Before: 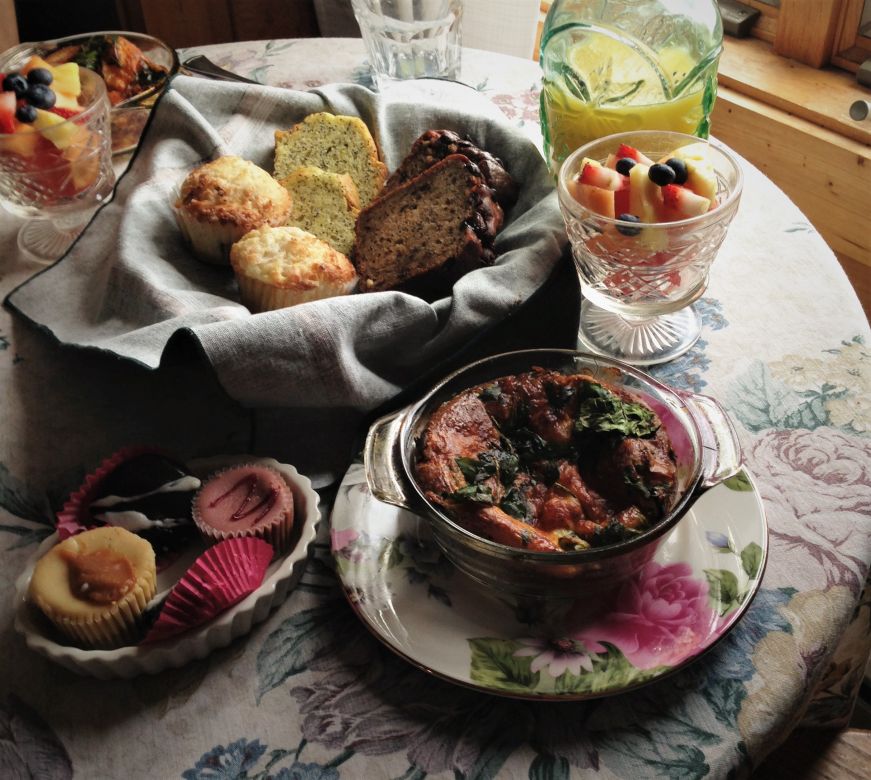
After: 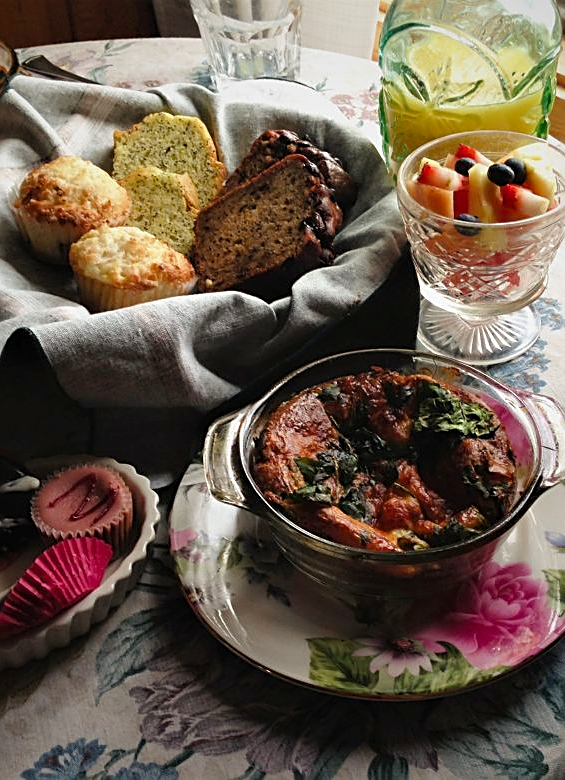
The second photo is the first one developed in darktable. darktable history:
crop and rotate: left 18.516%, right 16.519%
sharpen: amount 0.594
color balance rgb: perceptual saturation grading › global saturation 9.469%, perceptual saturation grading › highlights -13.08%, perceptual saturation grading › mid-tones 14.343%, perceptual saturation grading › shadows 22.44%
